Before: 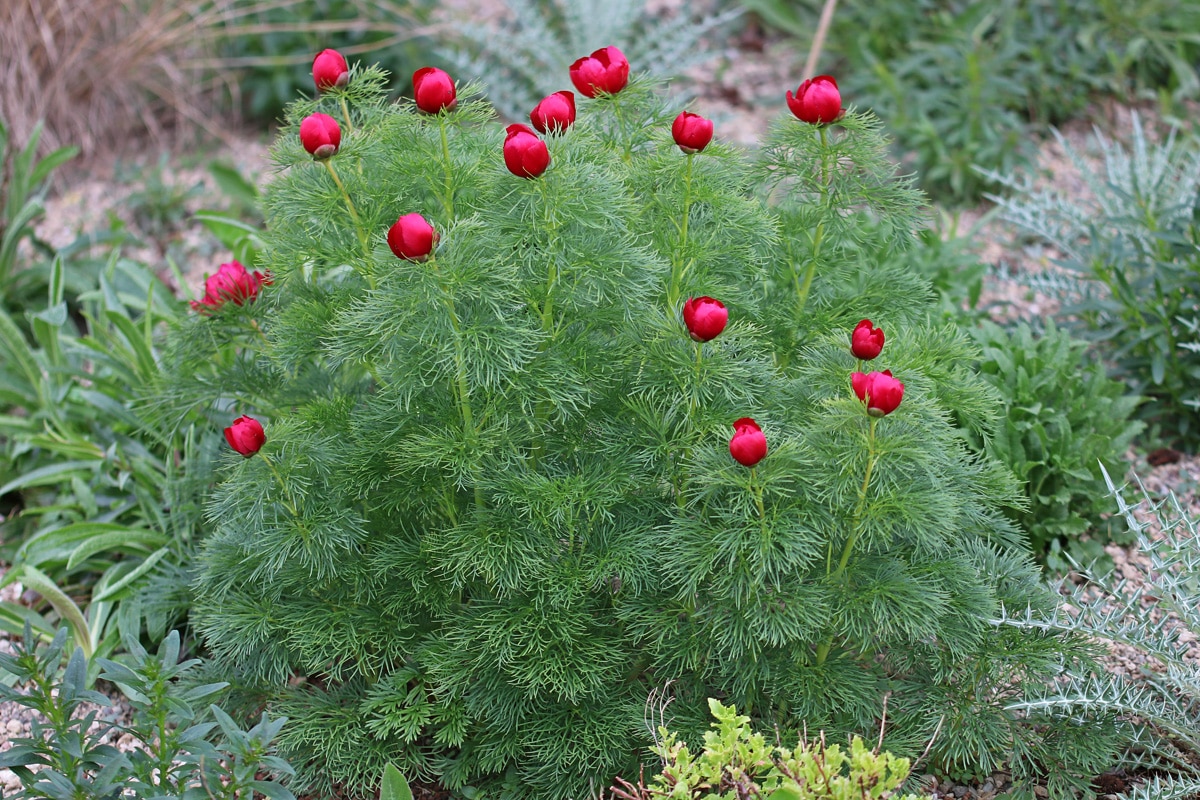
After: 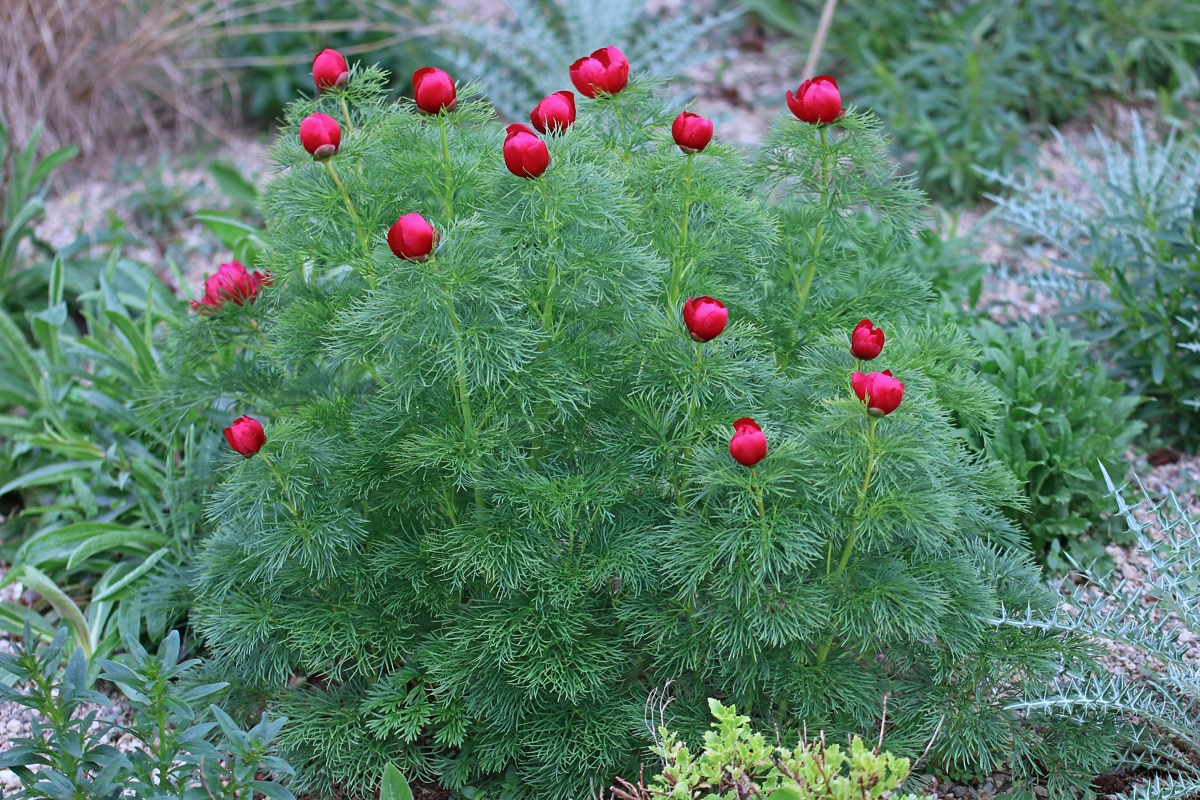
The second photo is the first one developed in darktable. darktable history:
color calibration: gray › normalize channels true, x 0.37, y 0.382, temperature 4312.98 K, gamut compression 0.028
